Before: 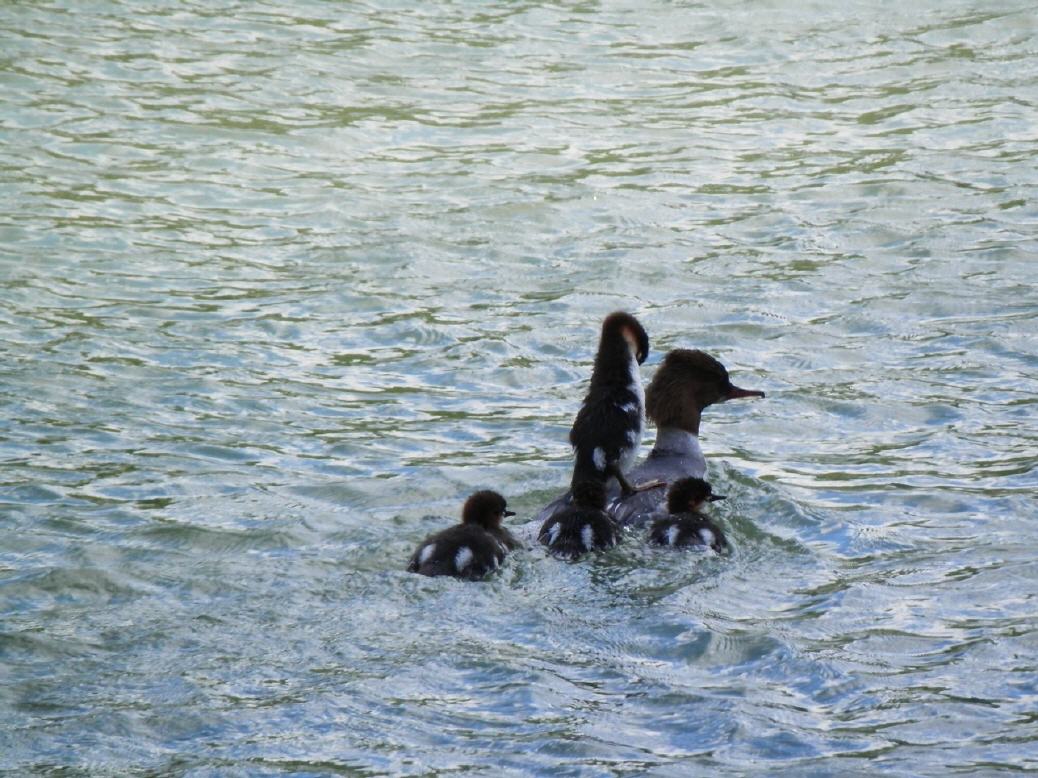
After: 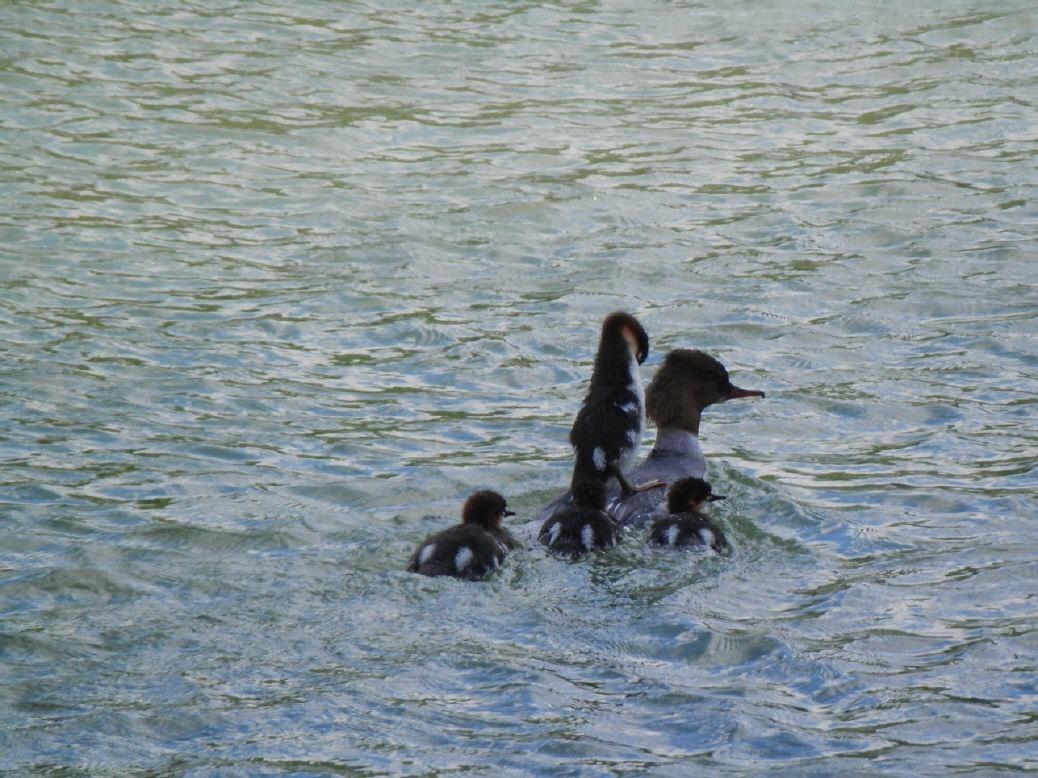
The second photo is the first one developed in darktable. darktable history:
tone equalizer: -8 EV 0.25 EV, -7 EV 0.417 EV, -6 EV 0.417 EV, -5 EV 0.25 EV, -3 EV -0.25 EV, -2 EV -0.417 EV, -1 EV -0.417 EV, +0 EV -0.25 EV, edges refinement/feathering 500, mask exposure compensation -1.57 EV, preserve details guided filter
